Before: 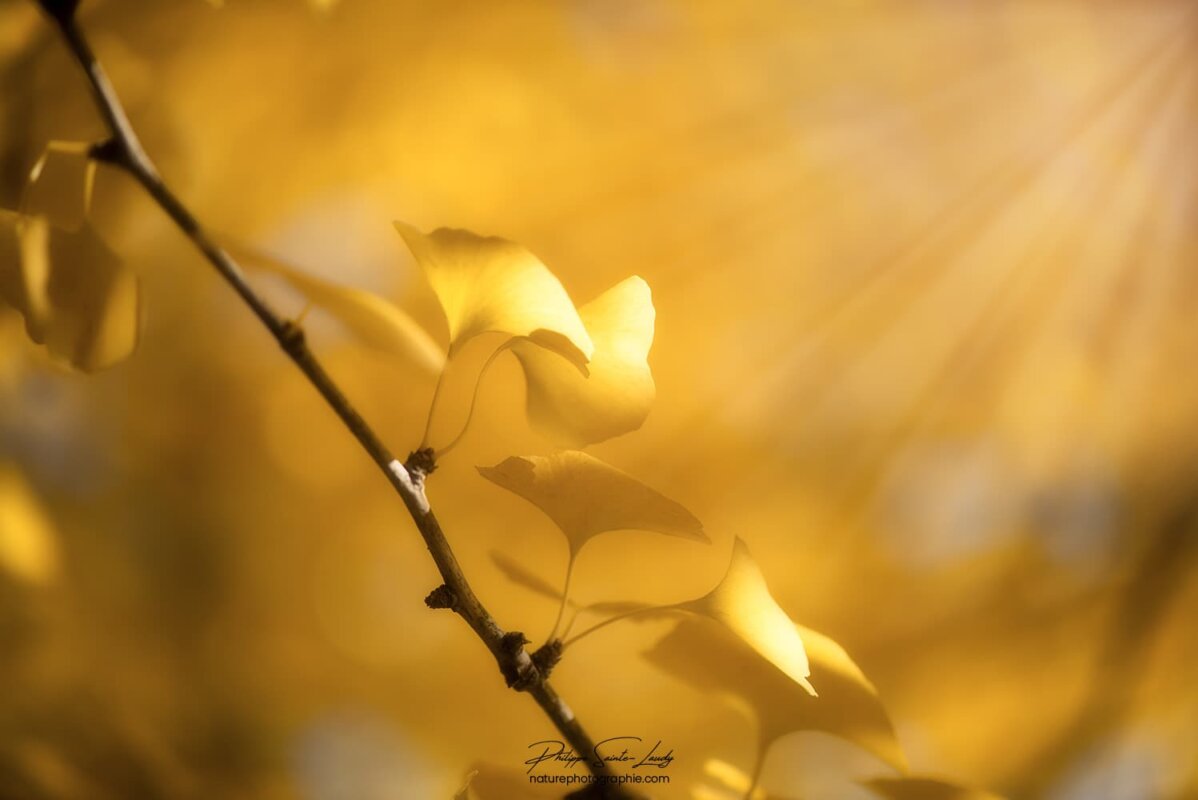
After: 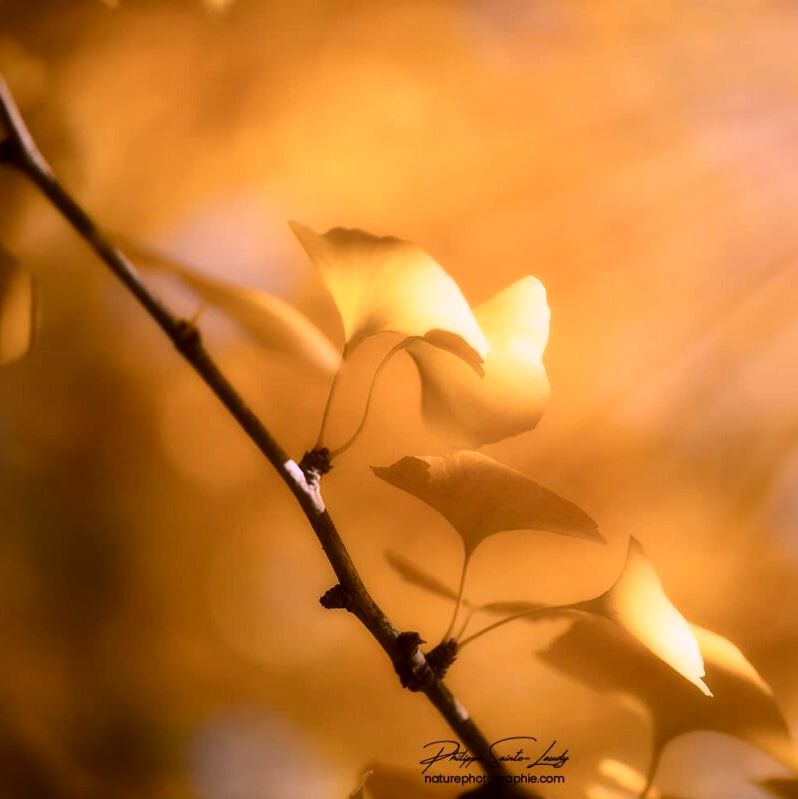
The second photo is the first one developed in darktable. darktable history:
crop and rotate: left 8.786%, right 24.548%
contrast brightness saturation: contrast 0.19, brightness -0.11, saturation 0.21
color correction: highlights a* 15.03, highlights b* -25.07
